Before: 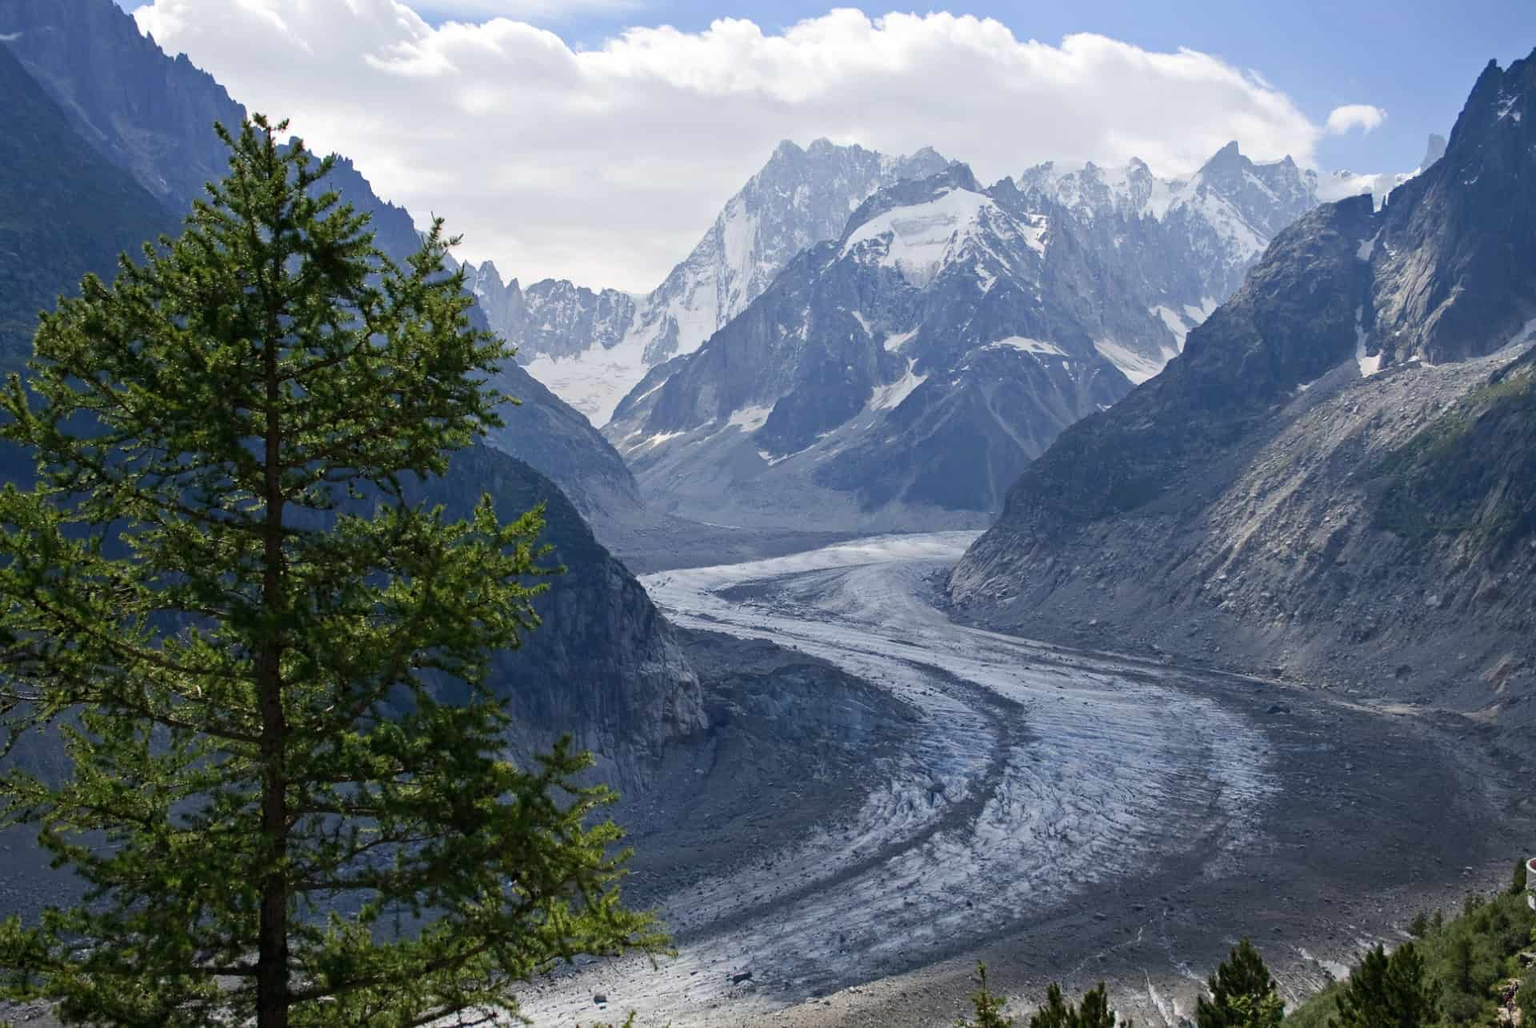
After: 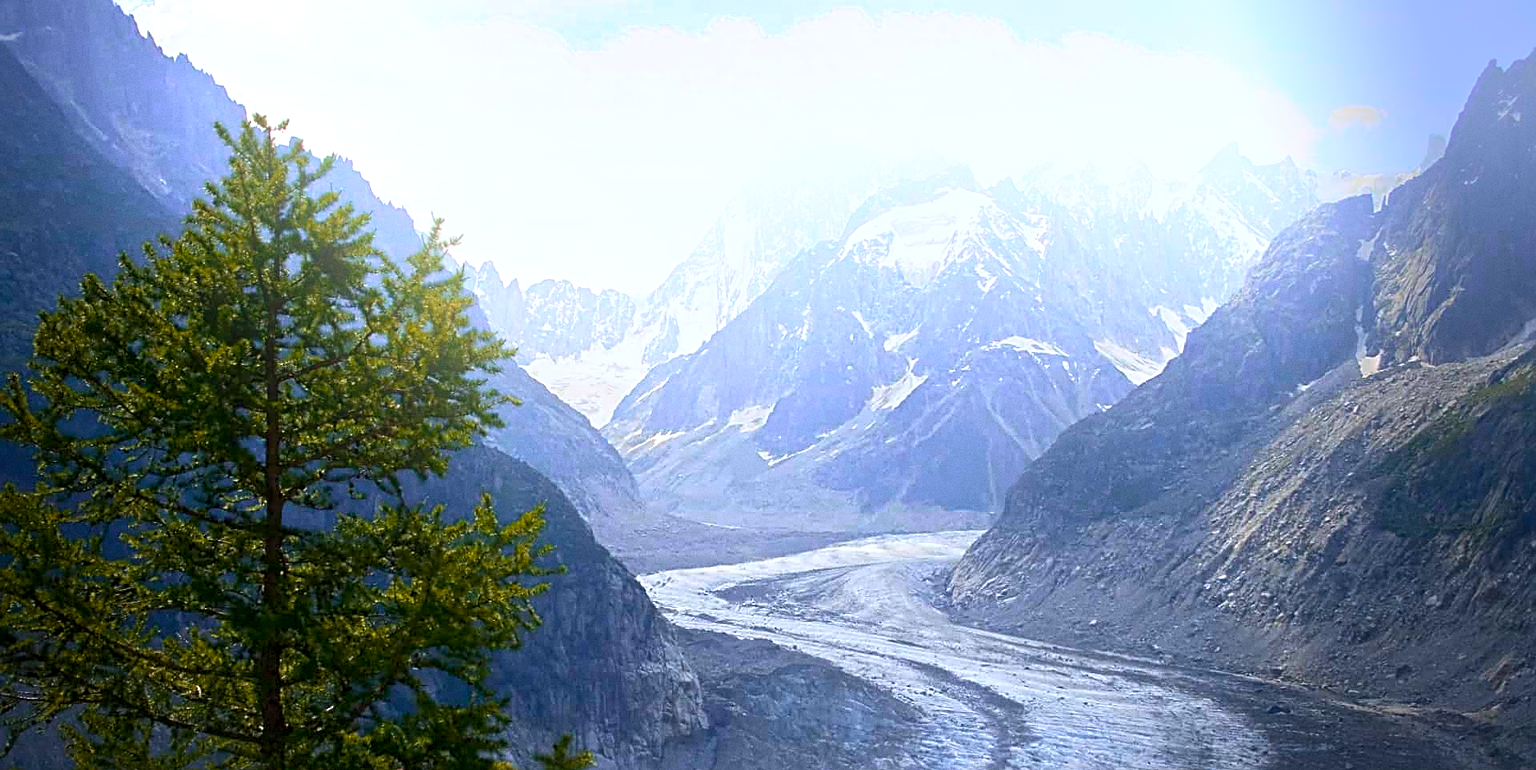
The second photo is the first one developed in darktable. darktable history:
crop: bottom 24.988%
color zones: curves: ch0 [(0.473, 0.374) (0.742, 0.784)]; ch1 [(0.354, 0.737) (0.742, 0.705)]; ch2 [(0.318, 0.421) (0.758, 0.532)]
tone curve: curves: ch0 [(0, 0) (0.405, 0.351) (1, 1)]
exposure: black level correction 0.003, exposure 0.383 EV
sharpen: radius 2.767
color reconstruction: threshold 101.25
grain: coarseness 7.08 ISO, strength 21.67%, mid-tones bias 59.58%
bloom: size 40%
vignetting: fall-off start 68.33%, fall-off radius 30%, saturation 0.042, center (-0.066, -0.311), width/height ratio 0.992, shape 0.85, dithering 8-bit output
